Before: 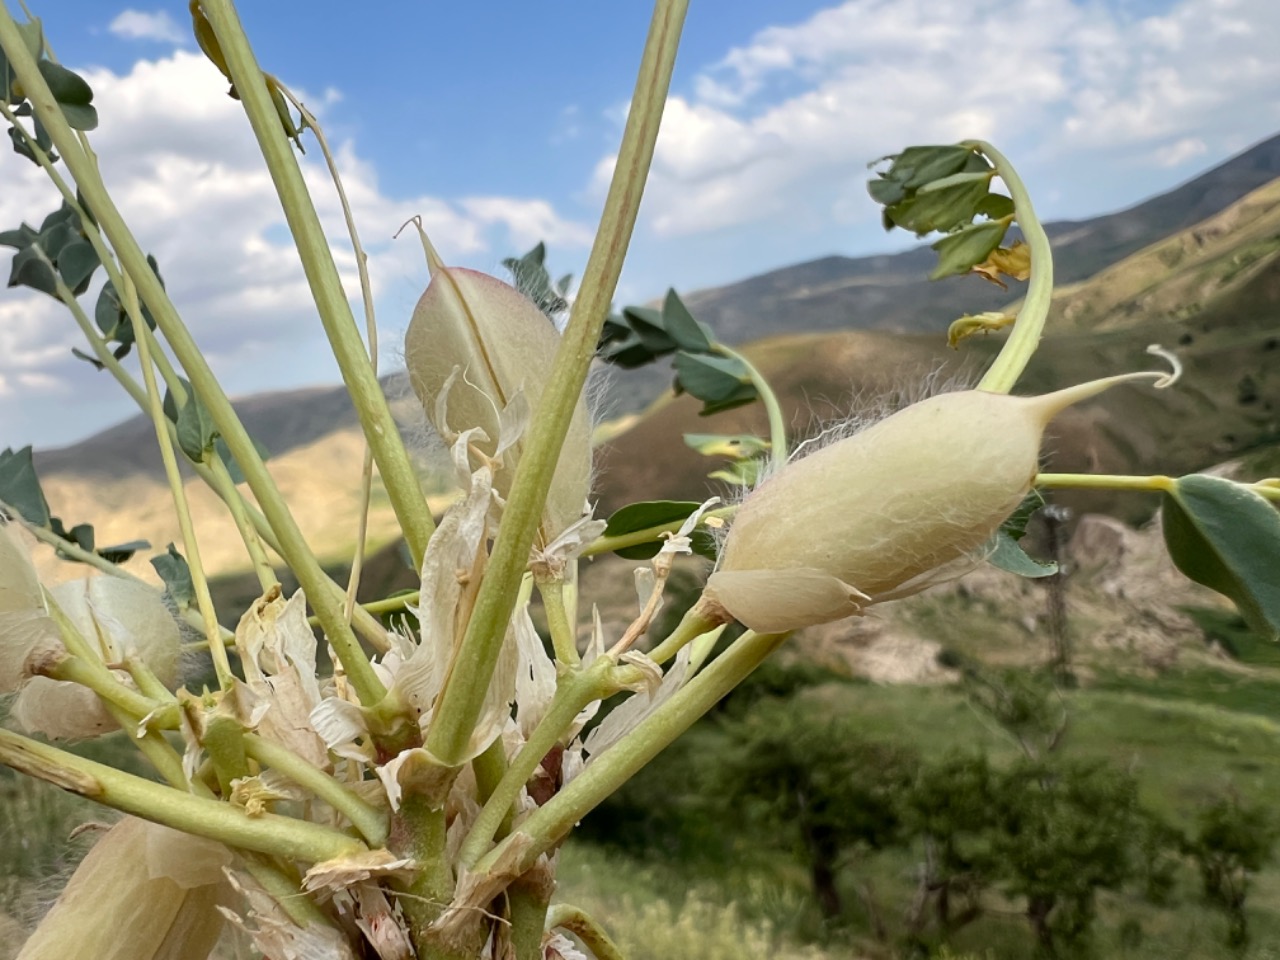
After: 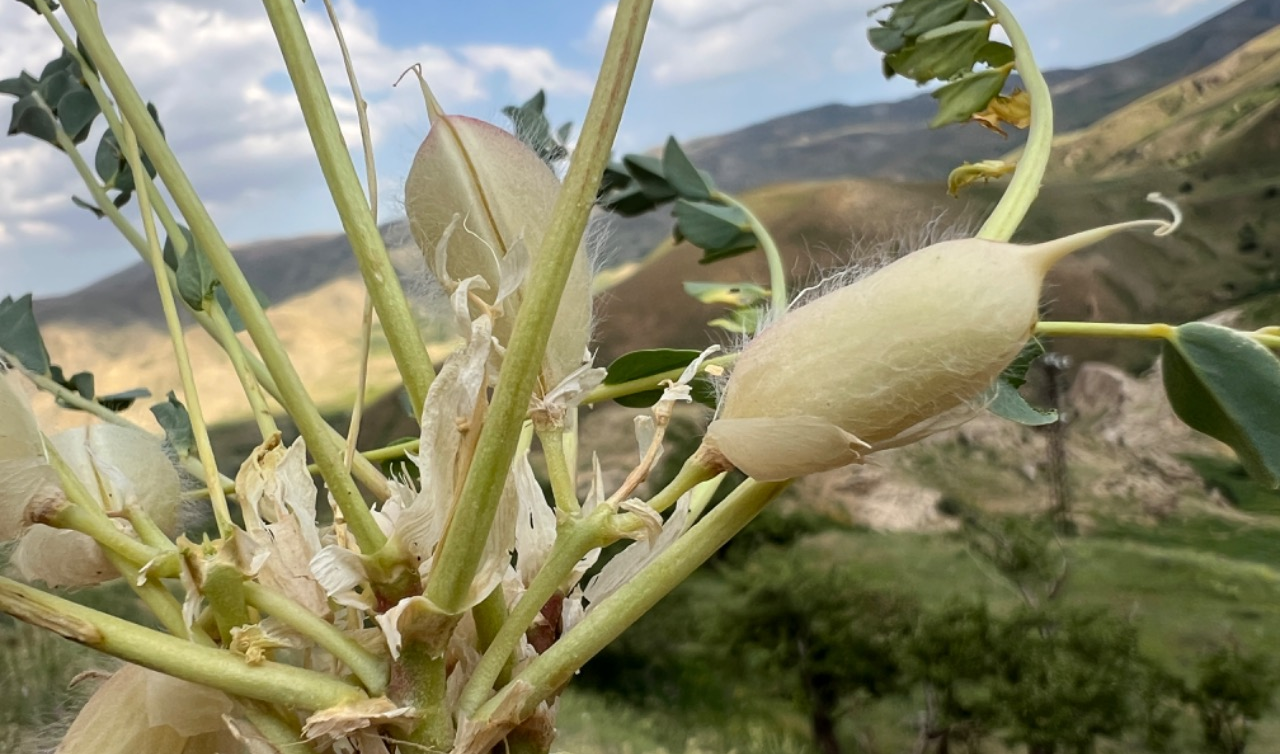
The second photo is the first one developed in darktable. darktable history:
crop and rotate: top 15.92%, bottom 5.508%
